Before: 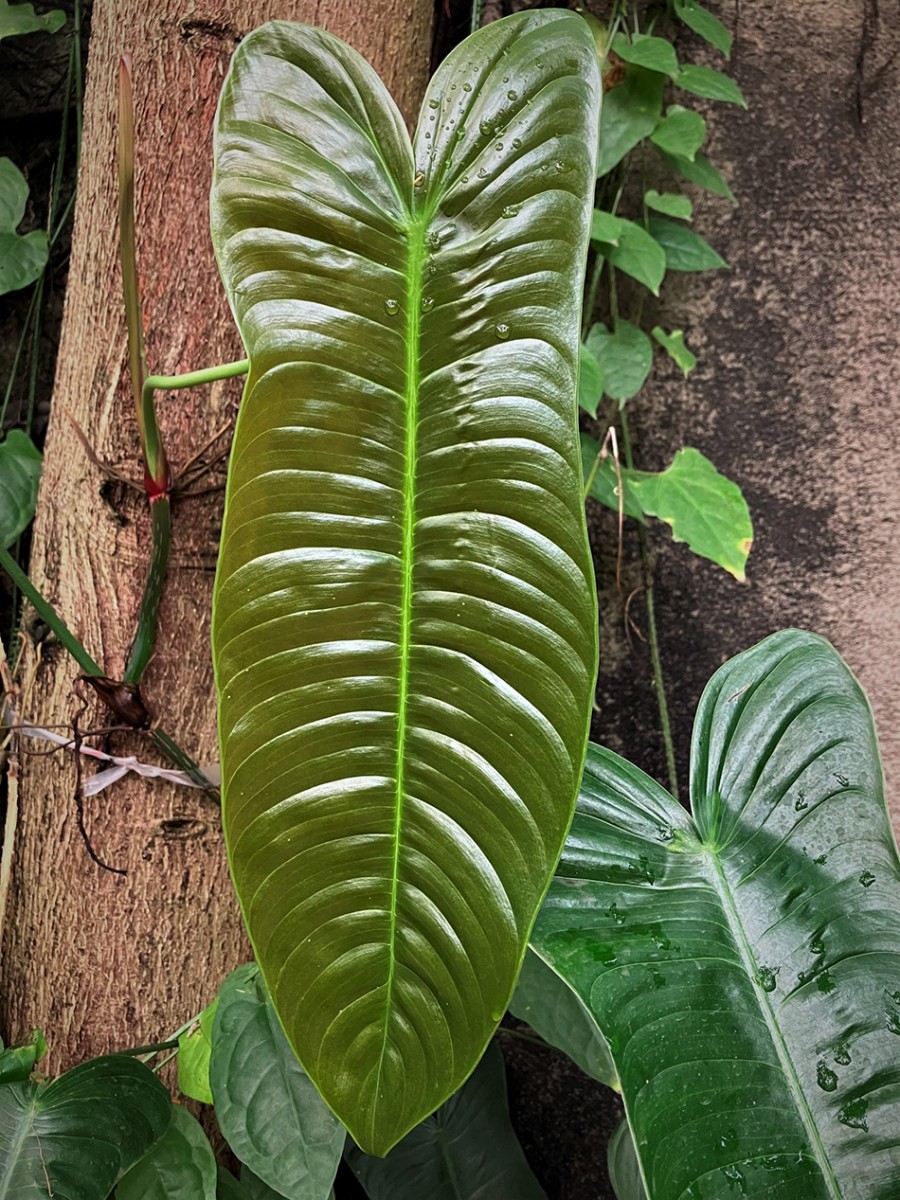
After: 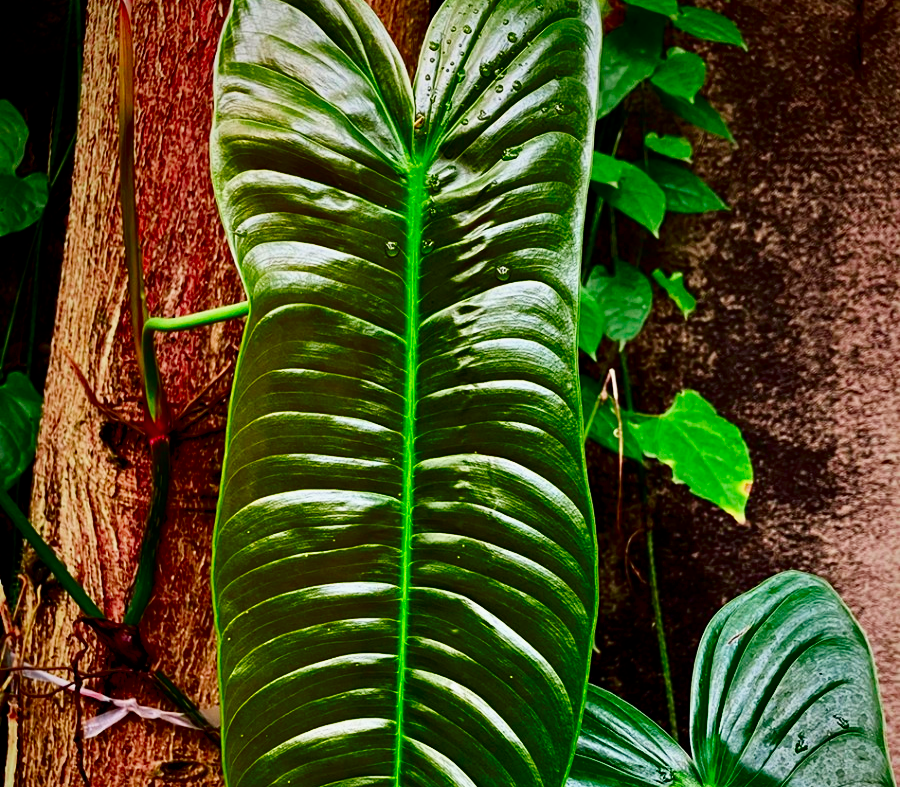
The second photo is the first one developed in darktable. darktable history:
crop and rotate: top 4.848%, bottom 29.503%
contrast brightness saturation: brightness -1, saturation 1
filmic rgb: black relative exposure -5 EV, hardness 2.88, contrast 1.3
exposure: black level correction 0, exposure 1.2 EV, compensate exposure bias true, compensate highlight preservation false
